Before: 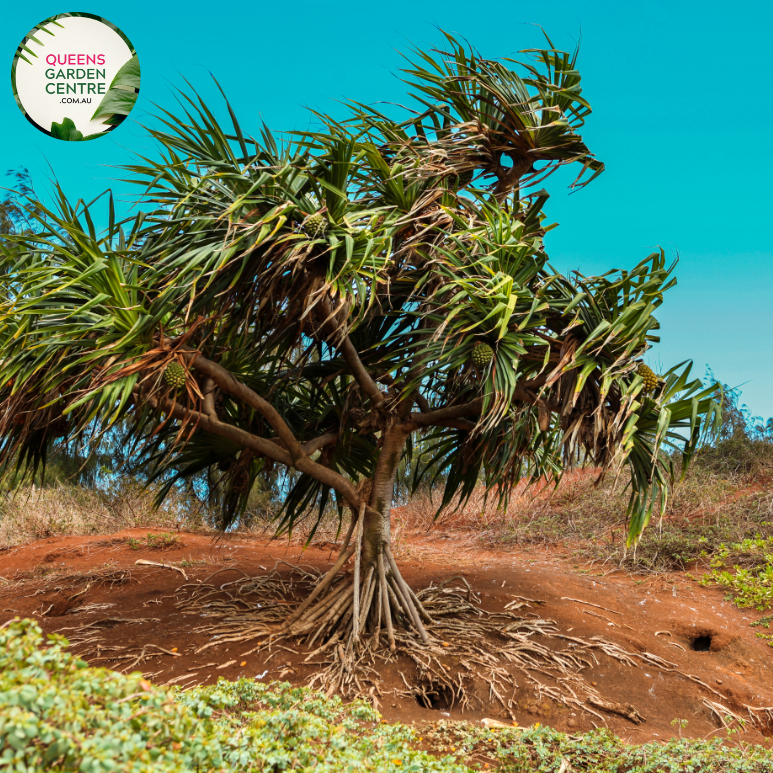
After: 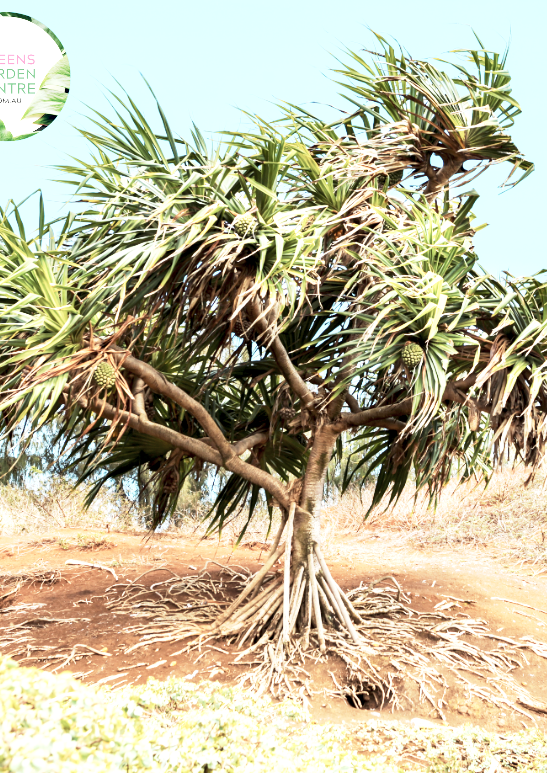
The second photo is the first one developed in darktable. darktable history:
local contrast: mode bilateral grid, contrast 10, coarseness 25, detail 110%, midtone range 0.2
exposure: black level correction 0.001, exposure 2 EV, compensate highlight preservation false
contrast brightness saturation: contrast 0.1, saturation -0.36
white balance: red 0.978, blue 0.999
base curve: curves: ch0 [(0, 0) (0.088, 0.125) (0.176, 0.251) (0.354, 0.501) (0.613, 0.749) (1, 0.877)], preserve colors none
crop and rotate: left 9.061%, right 20.142%
